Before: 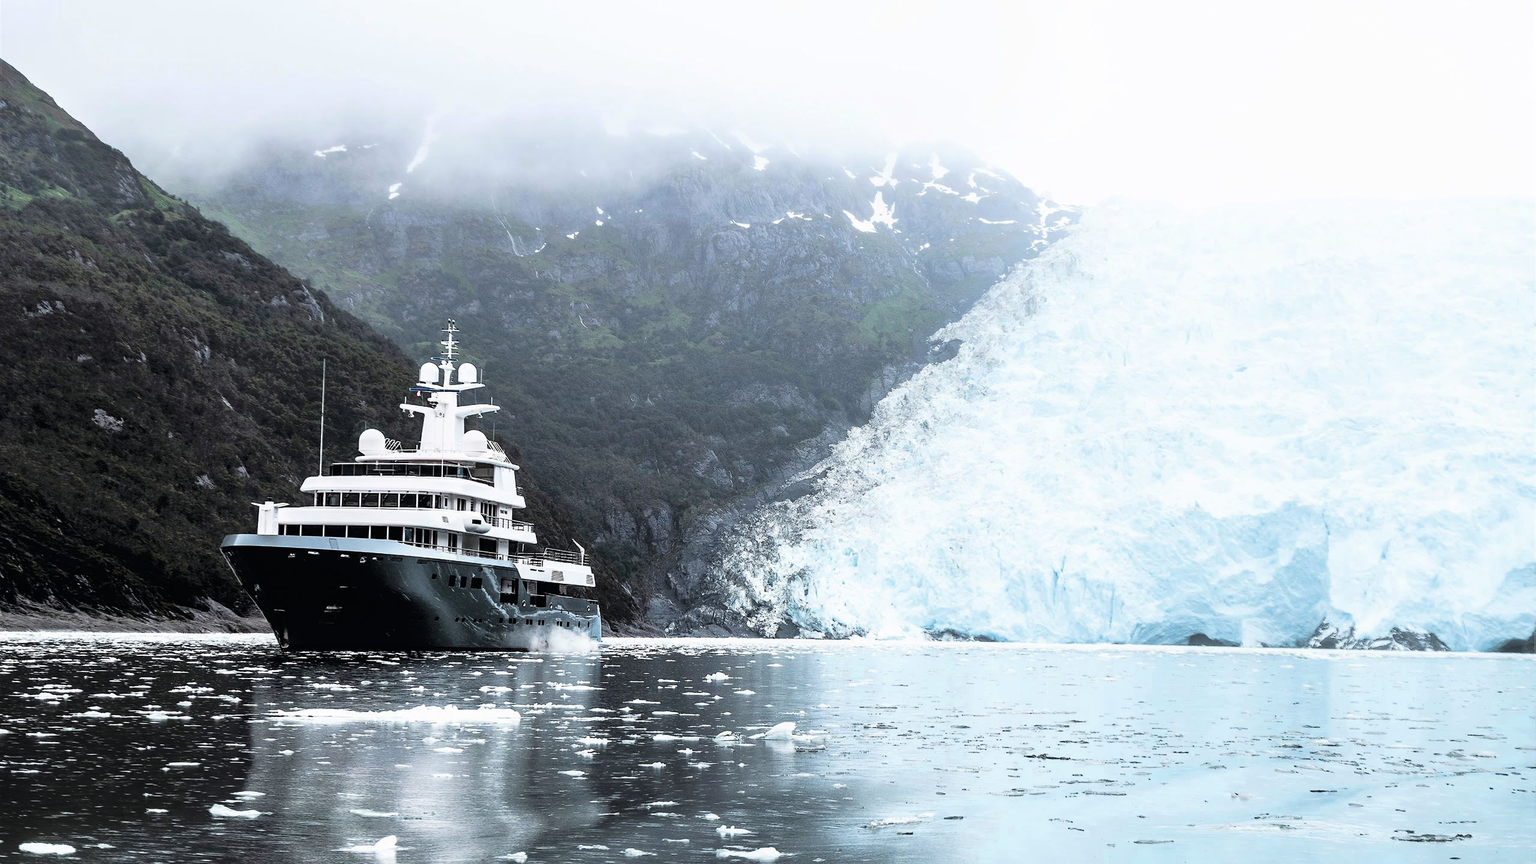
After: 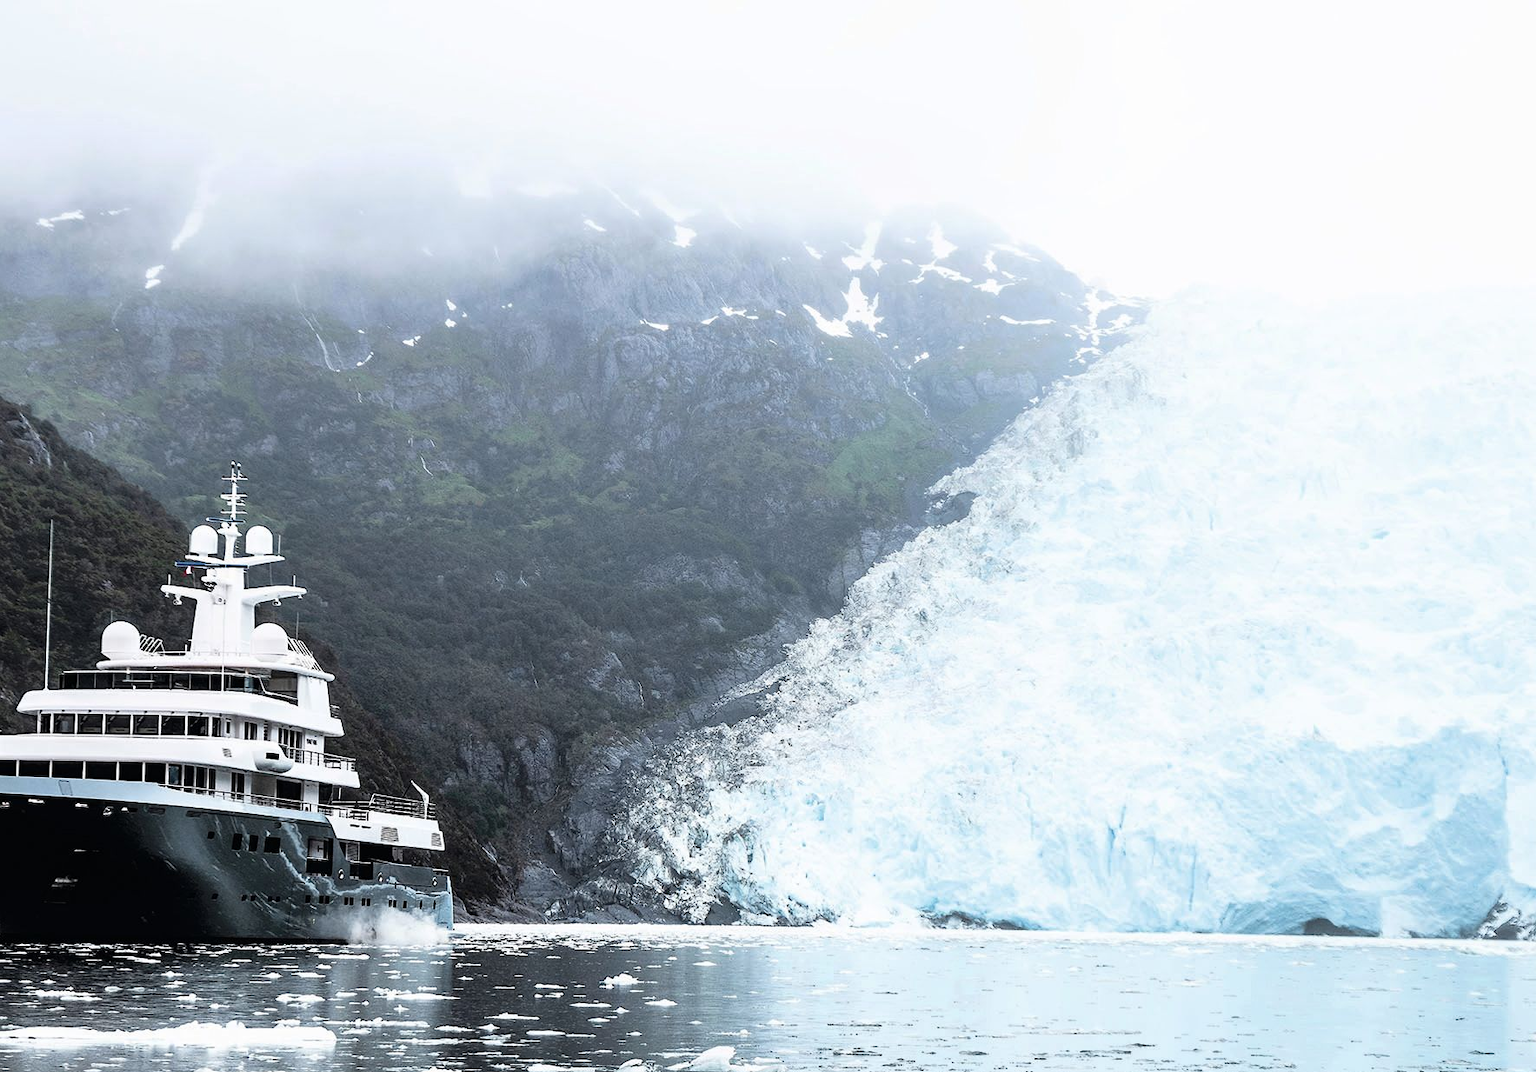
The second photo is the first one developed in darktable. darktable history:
crop: left 18.814%, right 12.125%, bottom 14.264%
